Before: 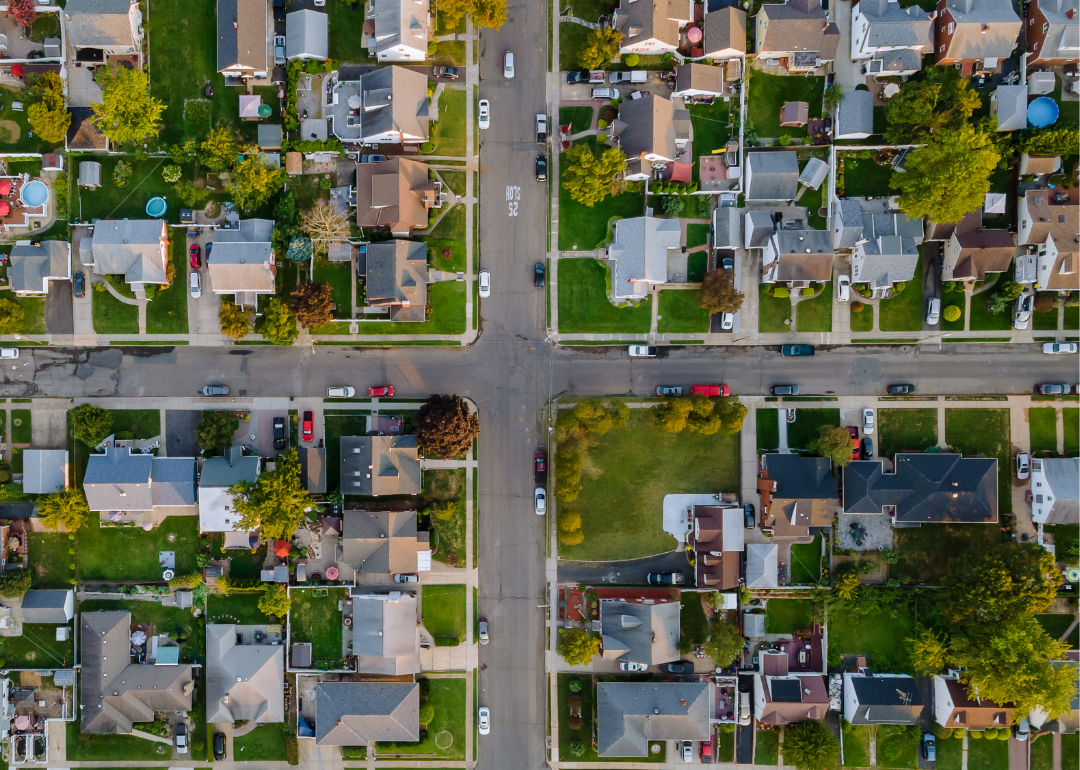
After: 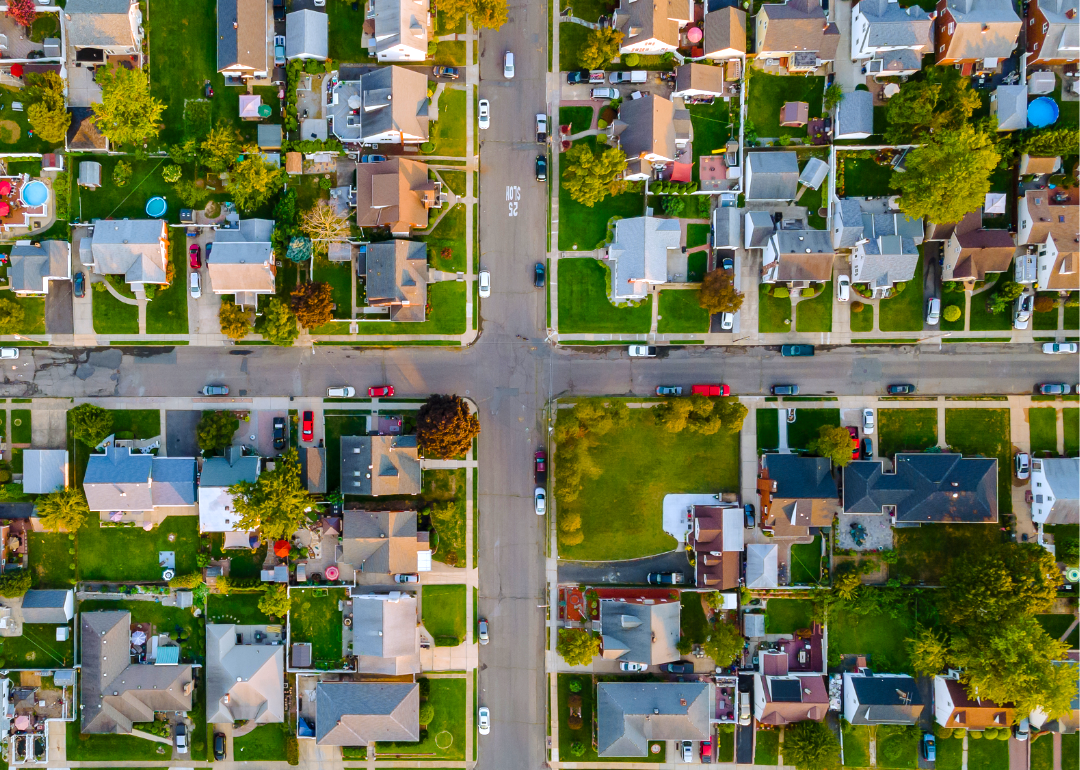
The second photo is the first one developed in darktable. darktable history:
color balance rgb: perceptual saturation grading › global saturation 30.268%, perceptual brilliance grading › global brilliance 9.387%, perceptual brilliance grading › shadows 14.774%, global vibrance 20%
